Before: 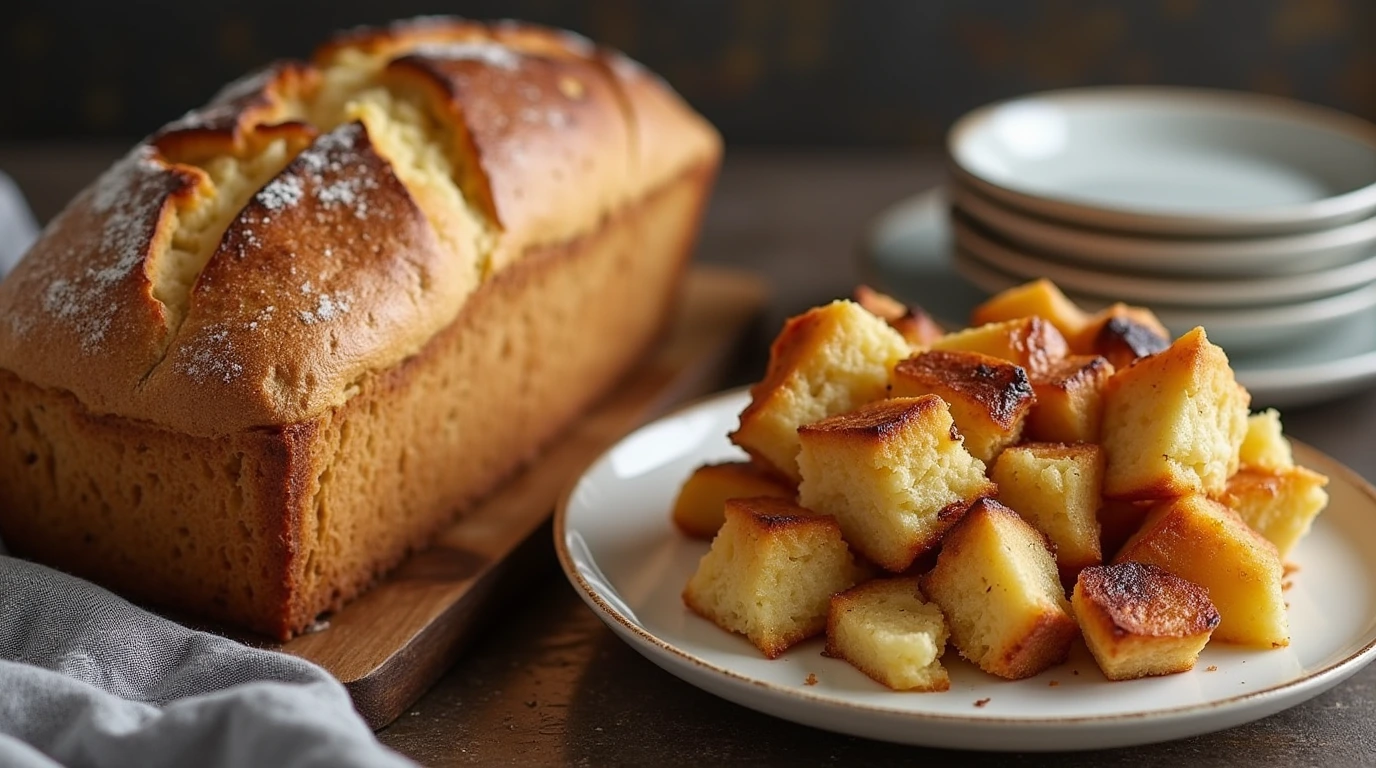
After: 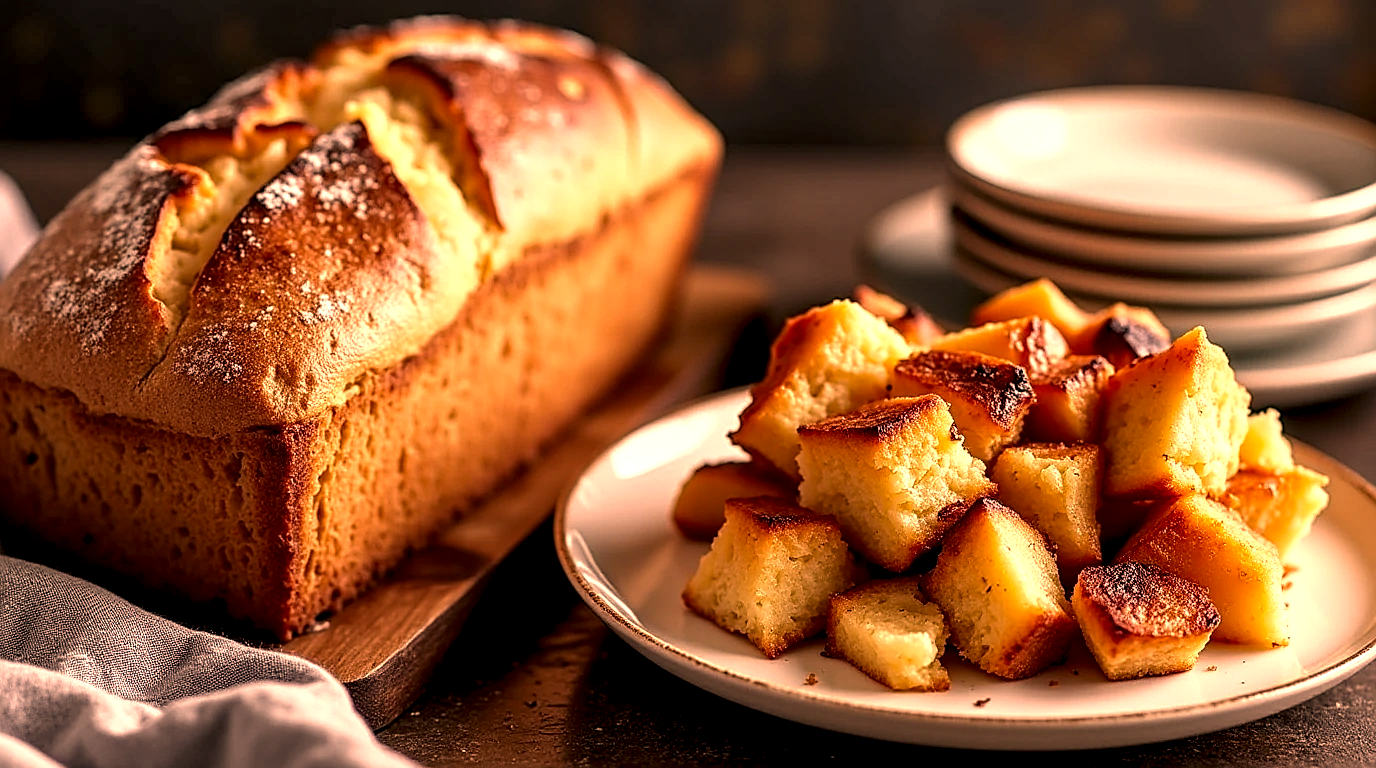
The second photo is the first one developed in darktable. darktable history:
white balance: red 1.127, blue 0.943
color correction: highlights a* 21.88, highlights b* 22.25
sharpen: on, module defaults
shadows and highlights: shadows 0, highlights 40
local contrast: highlights 80%, shadows 57%, detail 175%, midtone range 0.602
